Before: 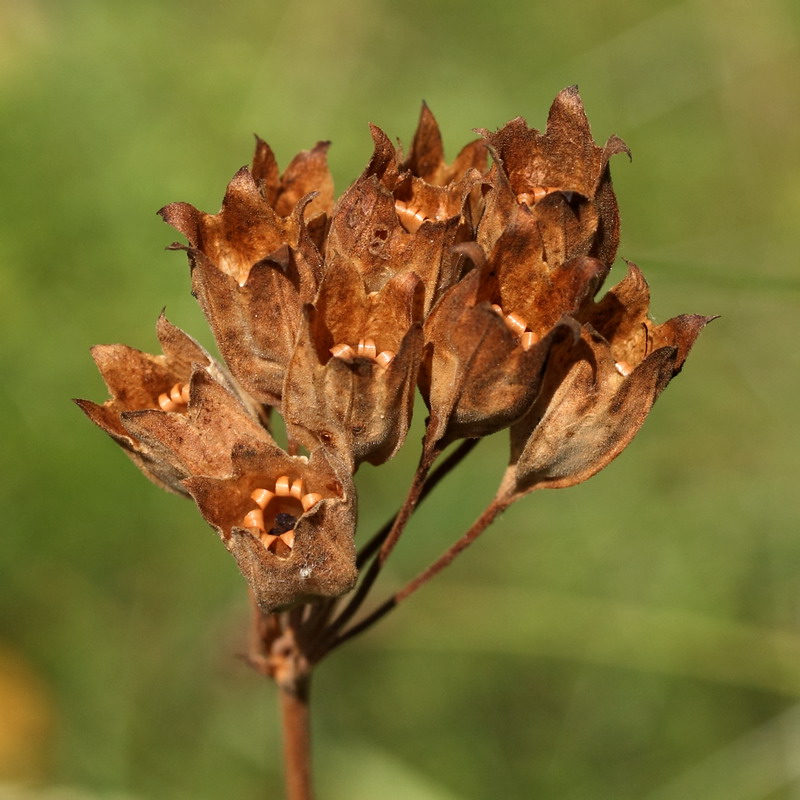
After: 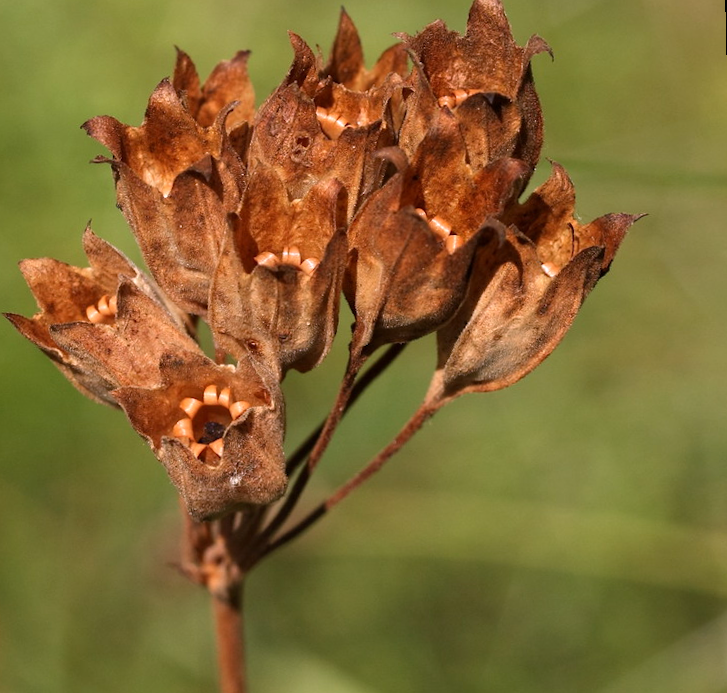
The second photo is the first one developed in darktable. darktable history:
crop and rotate: left 8.262%, top 9.226%
rotate and perspective: rotation -1.32°, lens shift (horizontal) -0.031, crop left 0.015, crop right 0.985, crop top 0.047, crop bottom 0.982
white balance: red 1.05, blue 1.072
